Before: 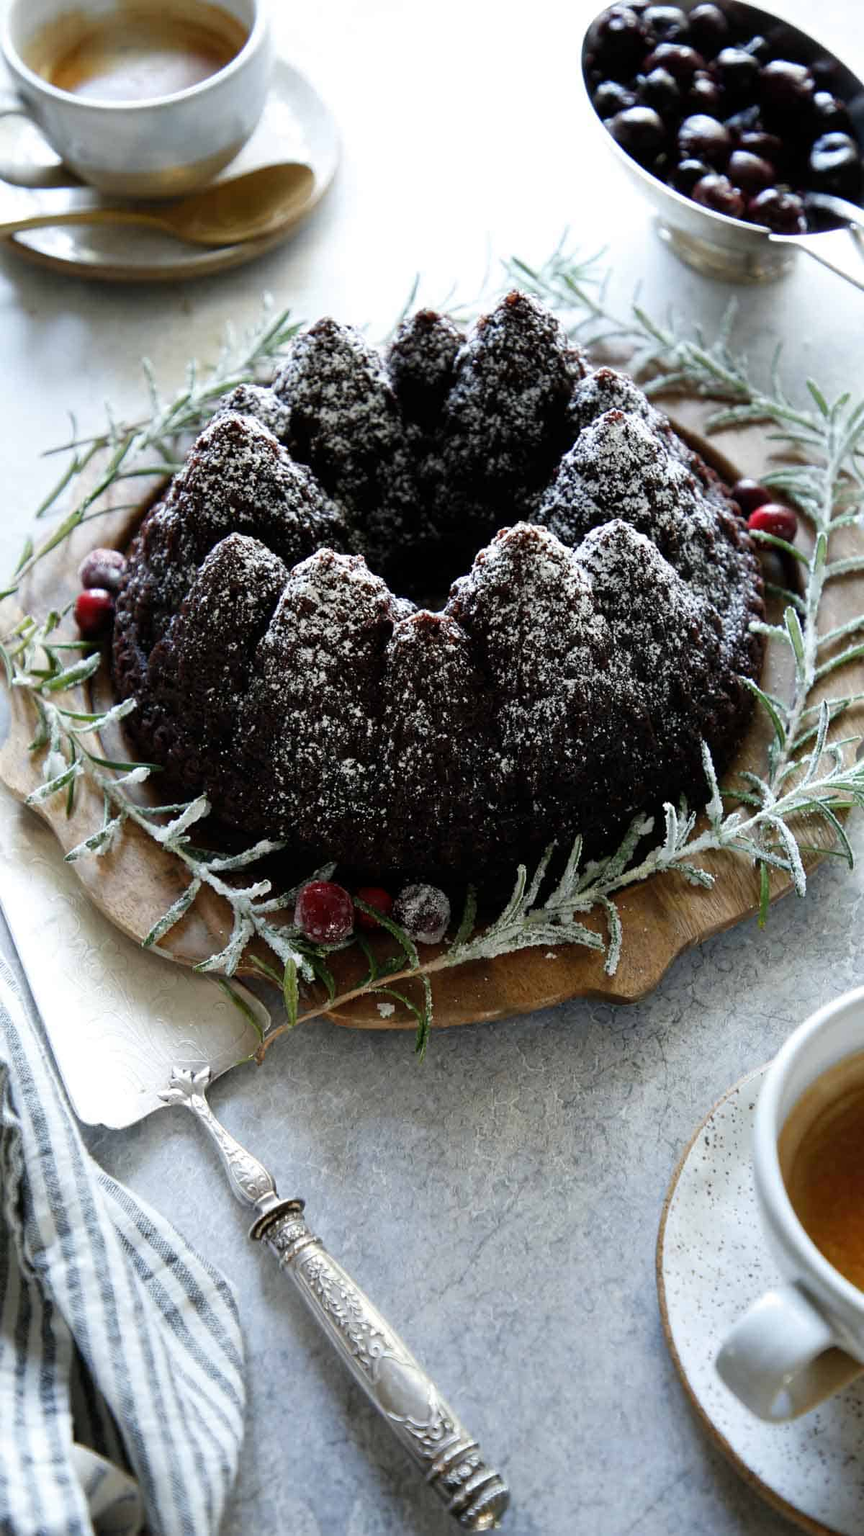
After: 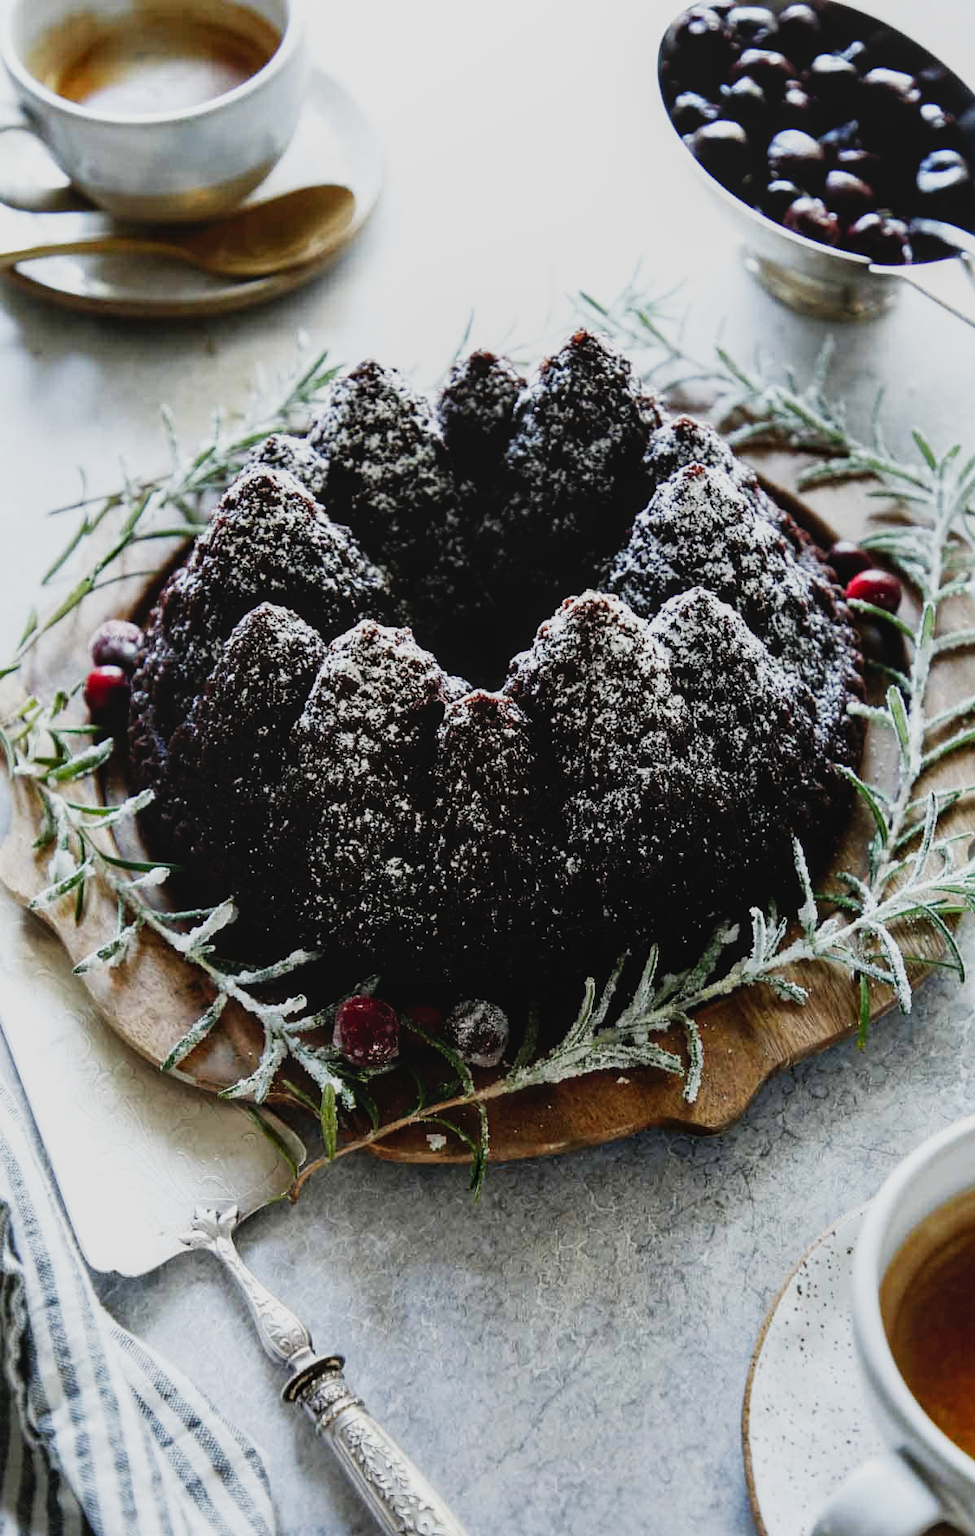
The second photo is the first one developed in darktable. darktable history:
crop and rotate: top 0%, bottom 11.49%
local contrast: detail 110%
sigmoid: contrast 1.7, skew 0.1, preserve hue 0%, red attenuation 0.1, red rotation 0.035, green attenuation 0.1, green rotation -0.017, blue attenuation 0.15, blue rotation -0.052, base primaries Rec2020
